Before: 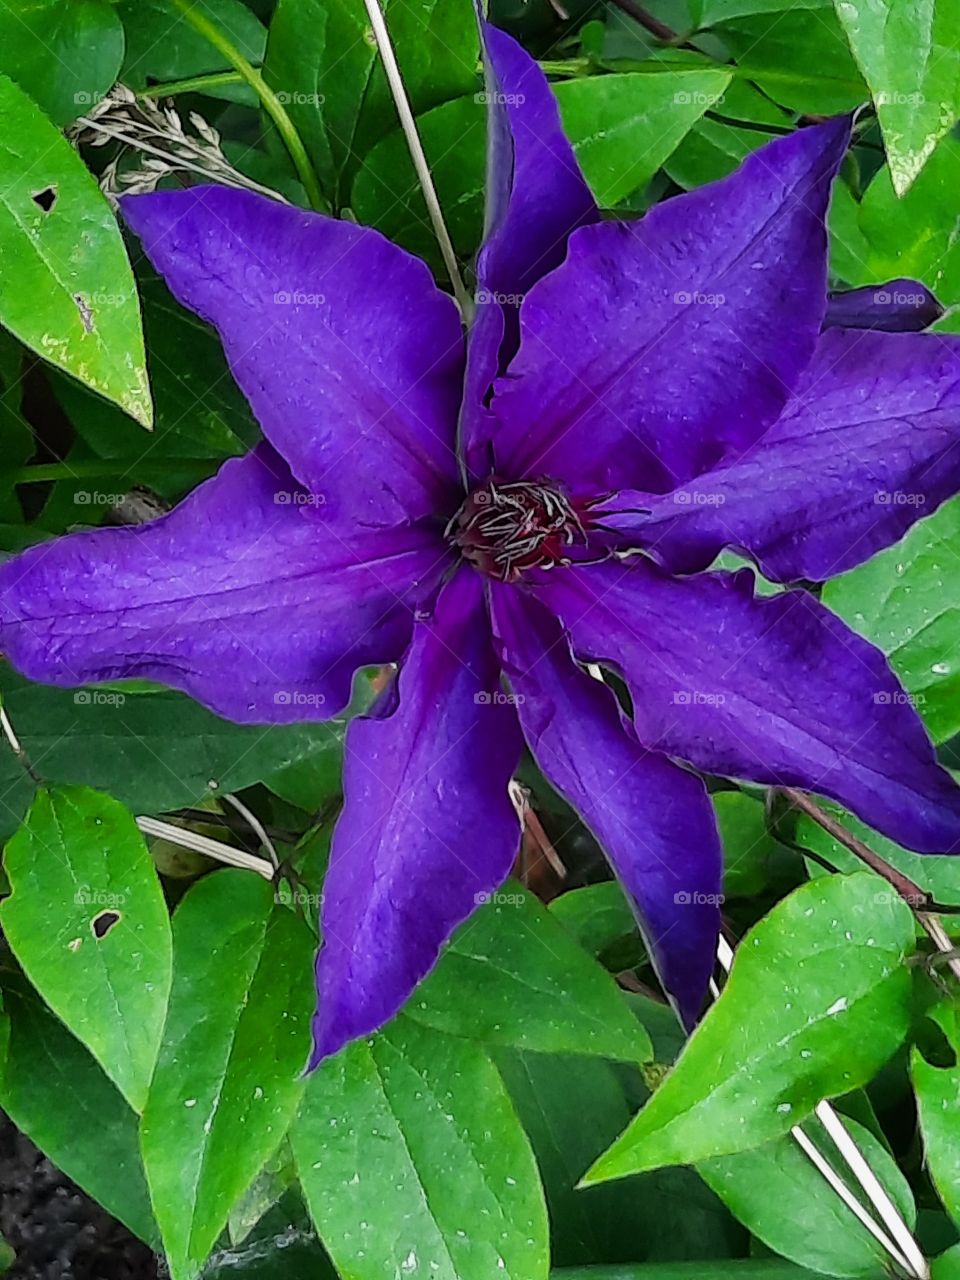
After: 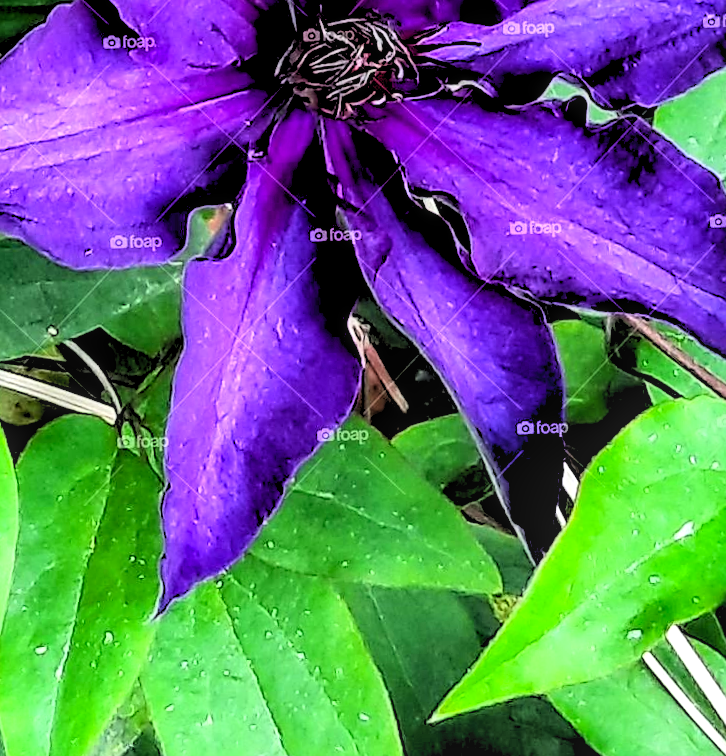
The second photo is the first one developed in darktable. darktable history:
local contrast: detail 117%
sharpen: radius 1.864, amount 0.398, threshold 1.271
exposure: exposure 0.6 EV, compensate highlight preservation false
rgb levels: levels [[0.029, 0.461, 0.922], [0, 0.5, 1], [0, 0.5, 1]]
rotate and perspective: rotation -2°, crop left 0.022, crop right 0.978, crop top 0.049, crop bottom 0.951
contrast brightness saturation: contrast 0.2, brightness 0.15, saturation 0.14
crop and rotate: left 17.299%, top 35.115%, right 7.015%, bottom 1.024%
